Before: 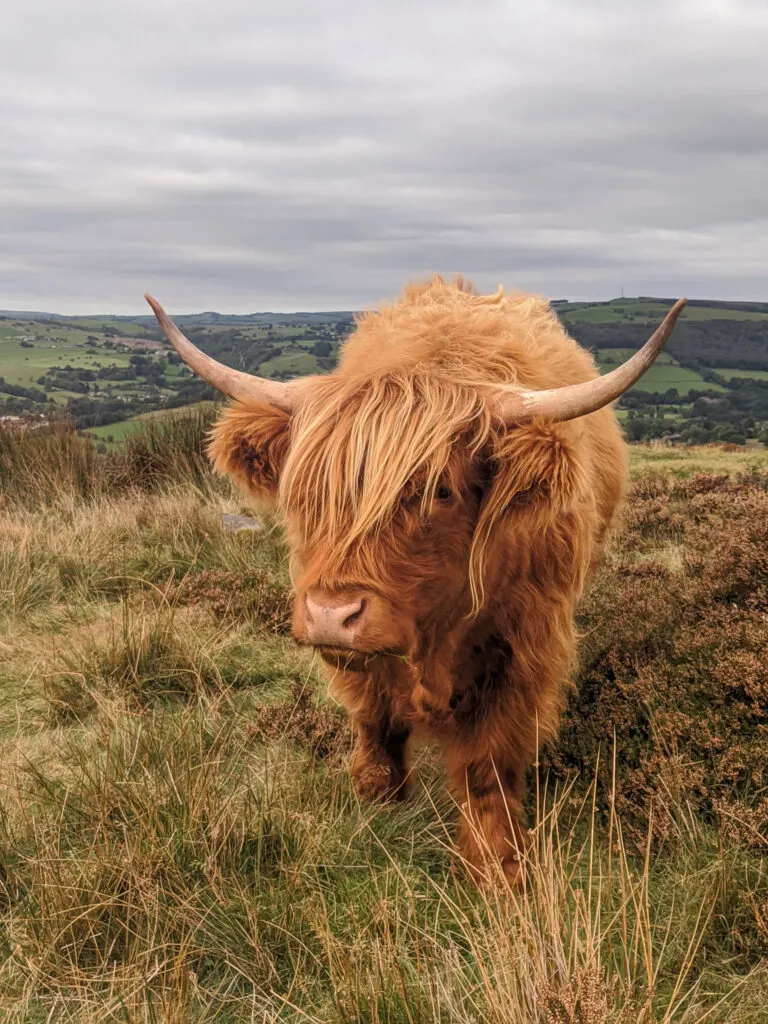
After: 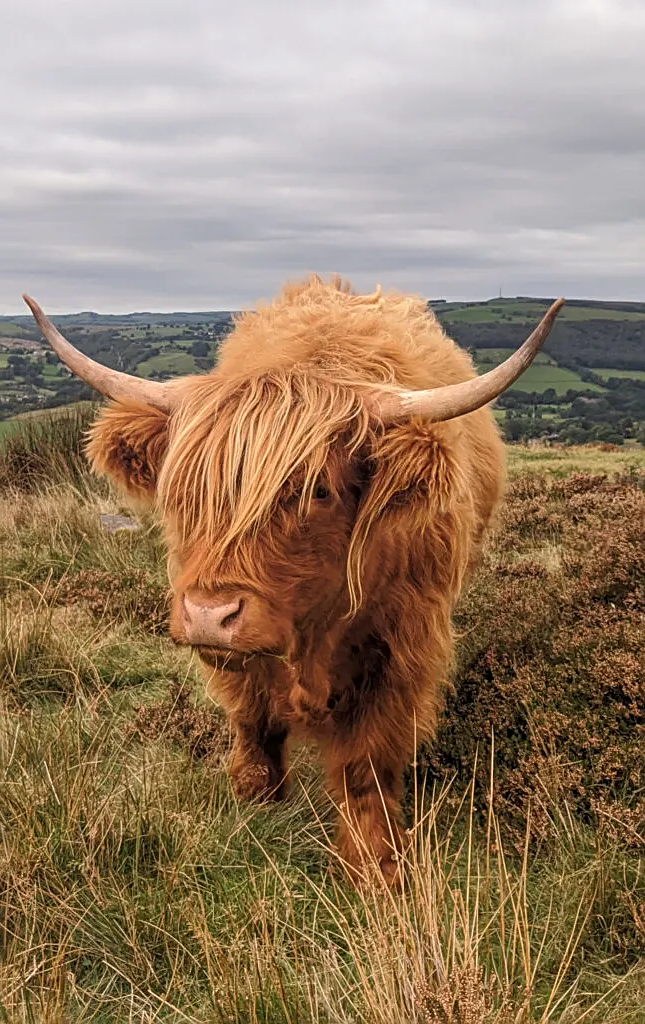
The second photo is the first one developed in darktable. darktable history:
crop: left 15.903%
tone equalizer: on, module defaults
sharpen: on, module defaults
